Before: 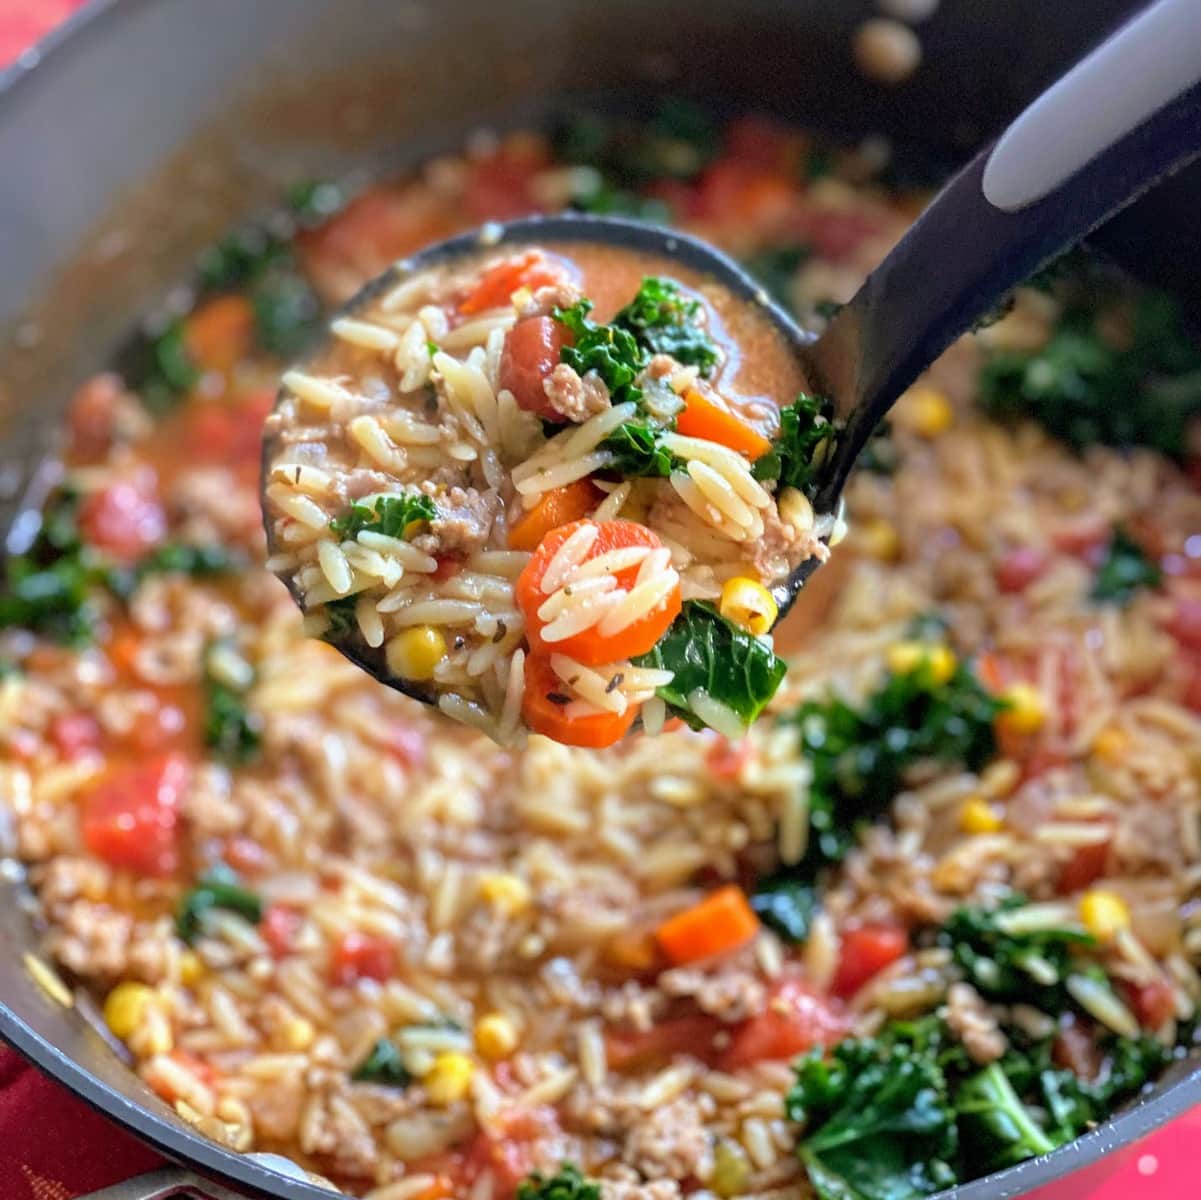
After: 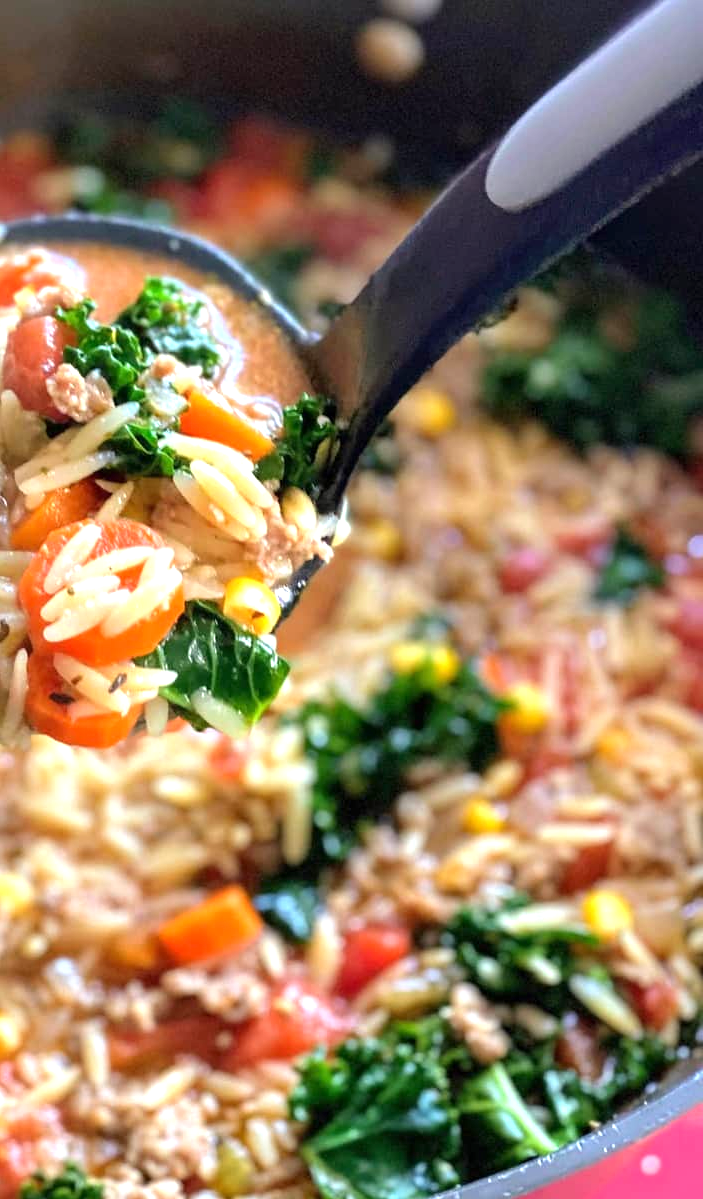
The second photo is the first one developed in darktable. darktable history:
crop: left 41.402%
exposure: exposure 0.6 EV, compensate highlight preservation false
